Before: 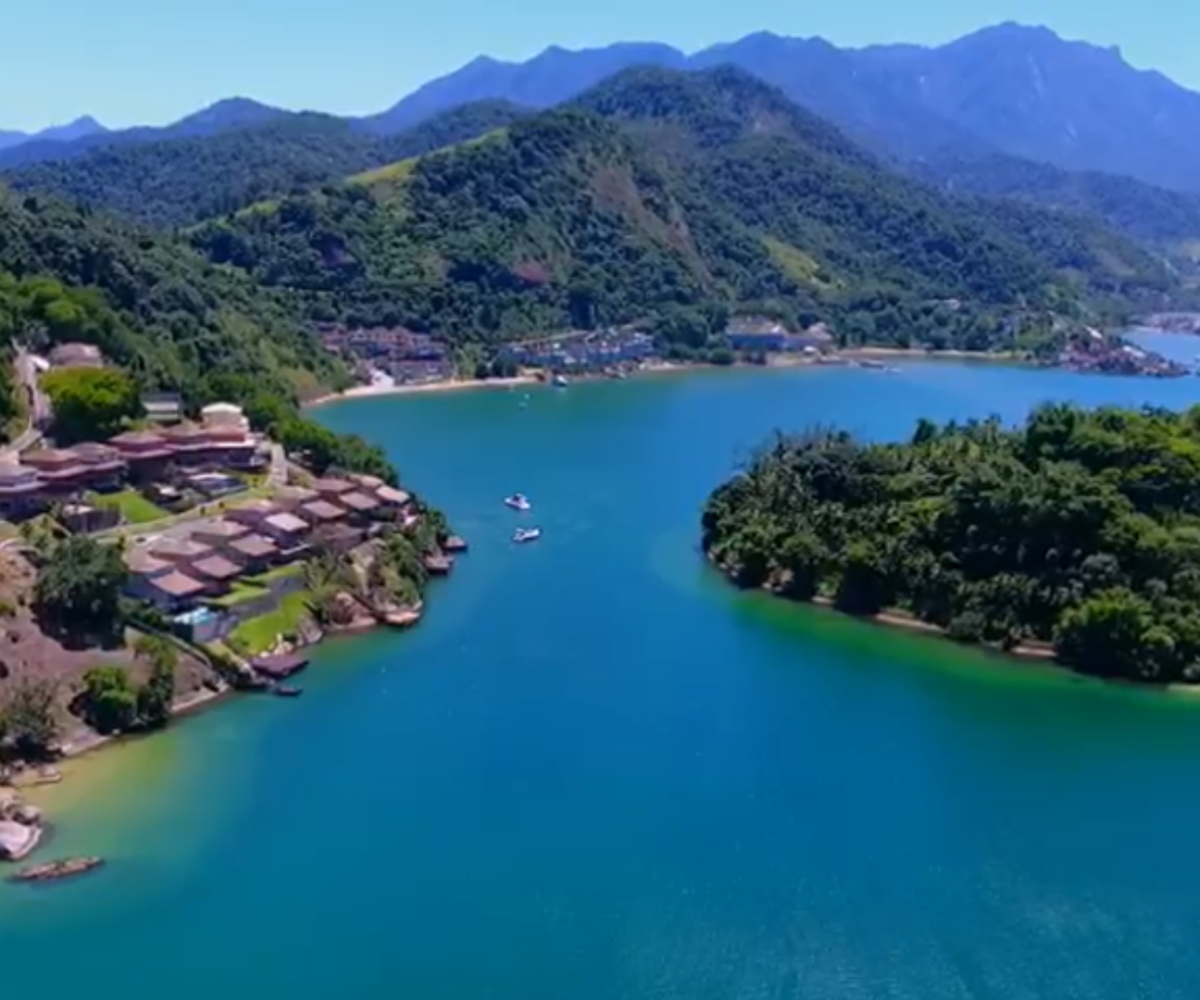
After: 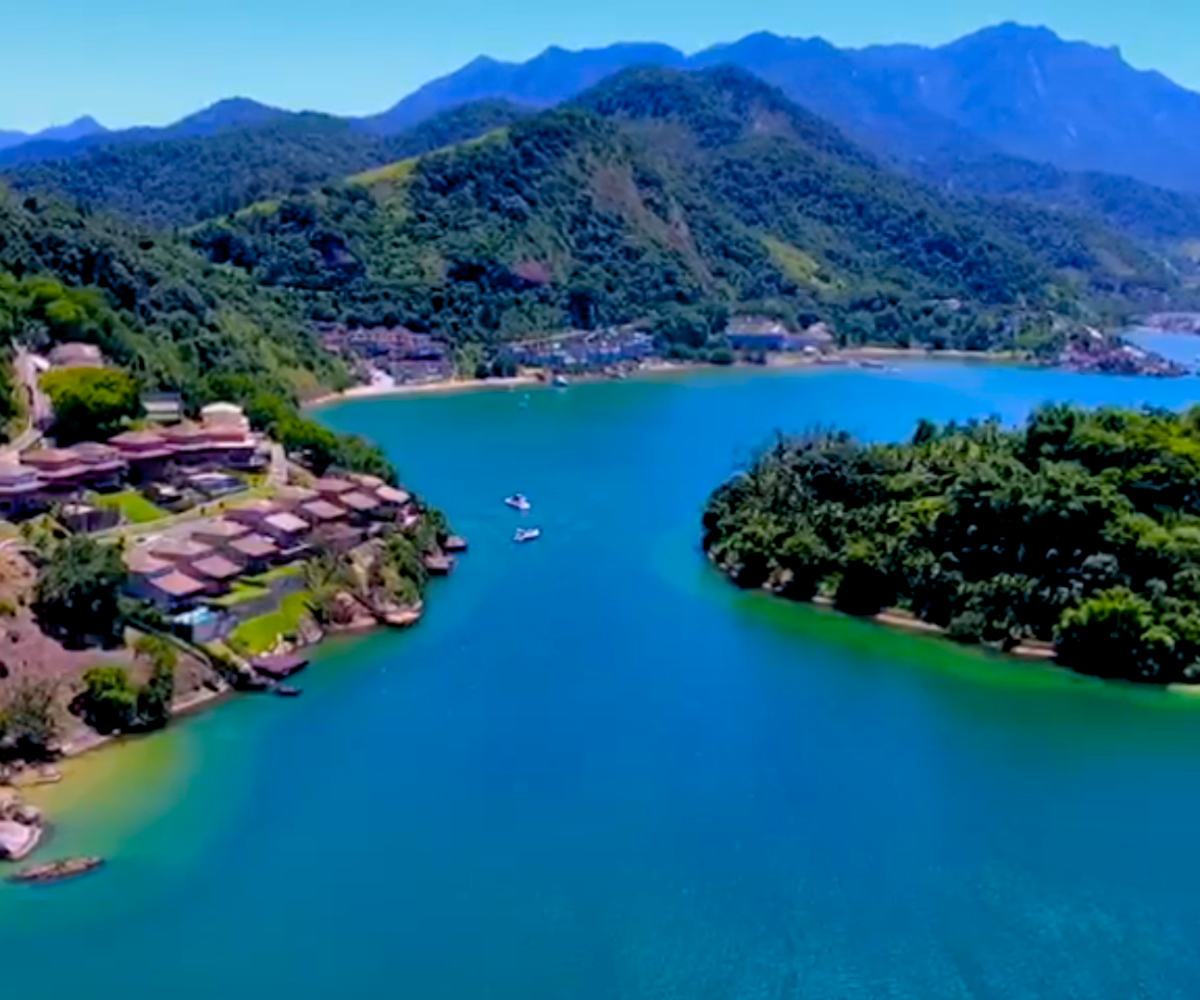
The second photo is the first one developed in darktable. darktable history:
color balance rgb: global offset › luminance -0.88%, perceptual saturation grading › global saturation 29.582%, global vibrance 14.19%
shadows and highlights: radius 132.99, soften with gaussian
